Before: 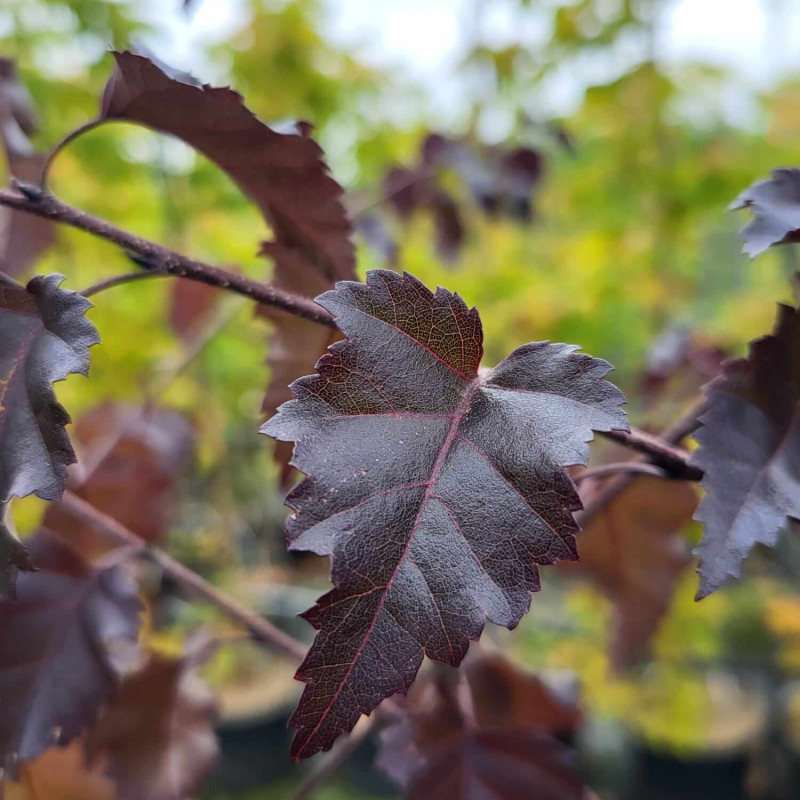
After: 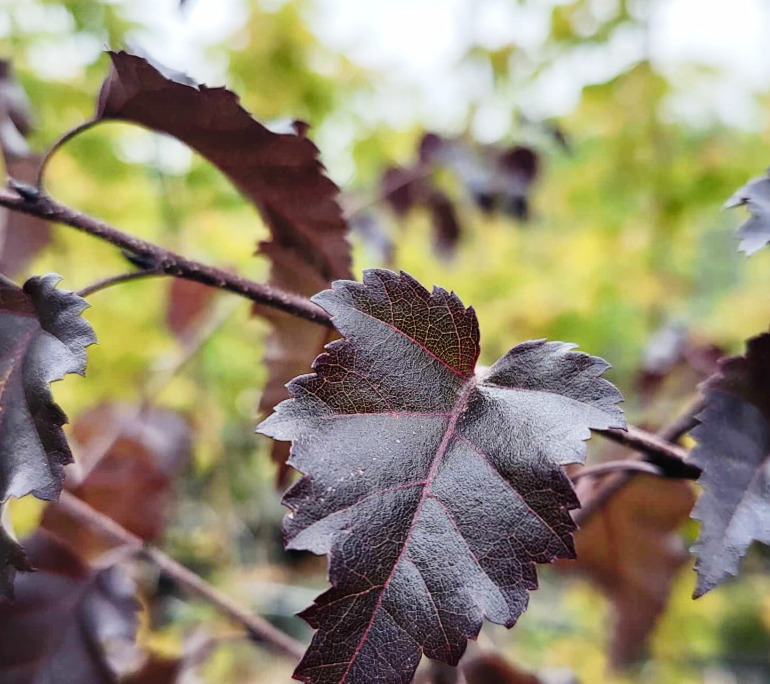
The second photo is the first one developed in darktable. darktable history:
crop and rotate: angle 0.2°, left 0.275%, right 3.127%, bottom 14.18%
contrast brightness saturation: contrast 0.06, brightness -0.01, saturation -0.23
tone curve: curves: ch0 [(0, 0) (0.003, 0.016) (0.011, 0.019) (0.025, 0.023) (0.044, 0.029) (0.069, 0.042) (0.1, 0.068) (0.136, 0.101) (0.177, 0.143) (0.224, 0.21) (0.277, 0.289) (0.335, 0.379) (0.399, 0.476) (0.468, 0.569) (0.543, 0.654) (0.623, 0.75) (0.709, 0.822) (0.801, 0.893) (0.898, 0.946) (1, 1)], preserve colors none
